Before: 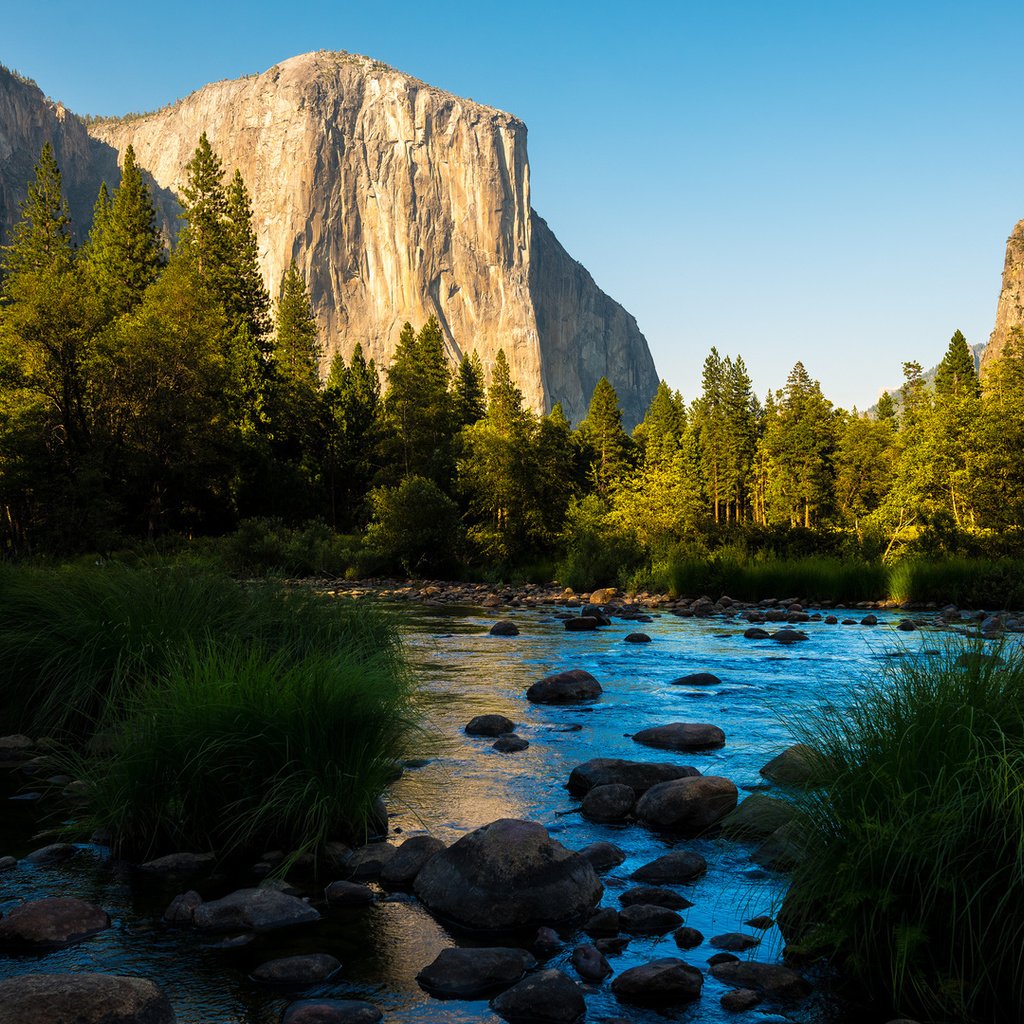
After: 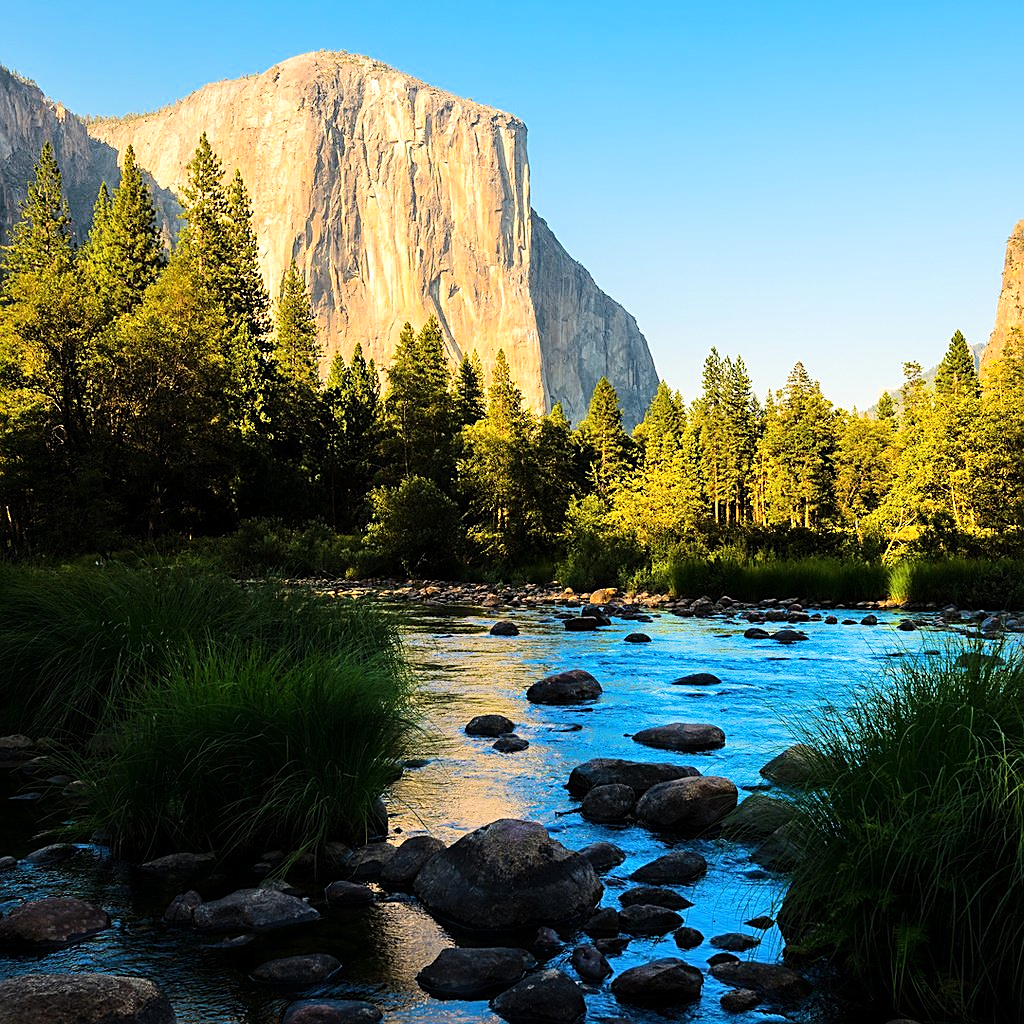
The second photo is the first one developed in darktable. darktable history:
tone equalizer: -7 EV 0.142 EV, -6 EV 0.566 EV, -5 EV 1.14 EV, -4 EV 1.34 EV, -3 EV 1.16 EV, -2 EV 0.6 EV, -1 EV 0.164 EV, edges refinement/feathering 500, mask exposure compensation -1.57 EV, preserve details no
sharpen: on, module defaults
